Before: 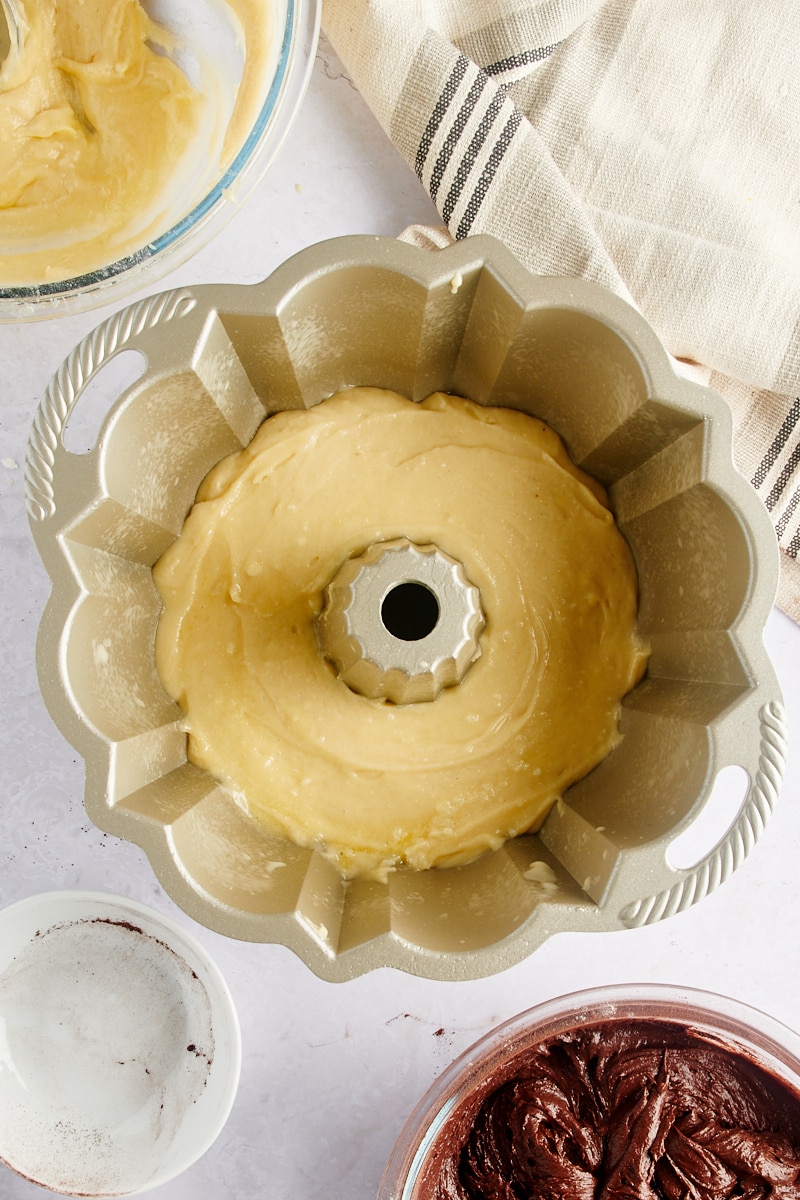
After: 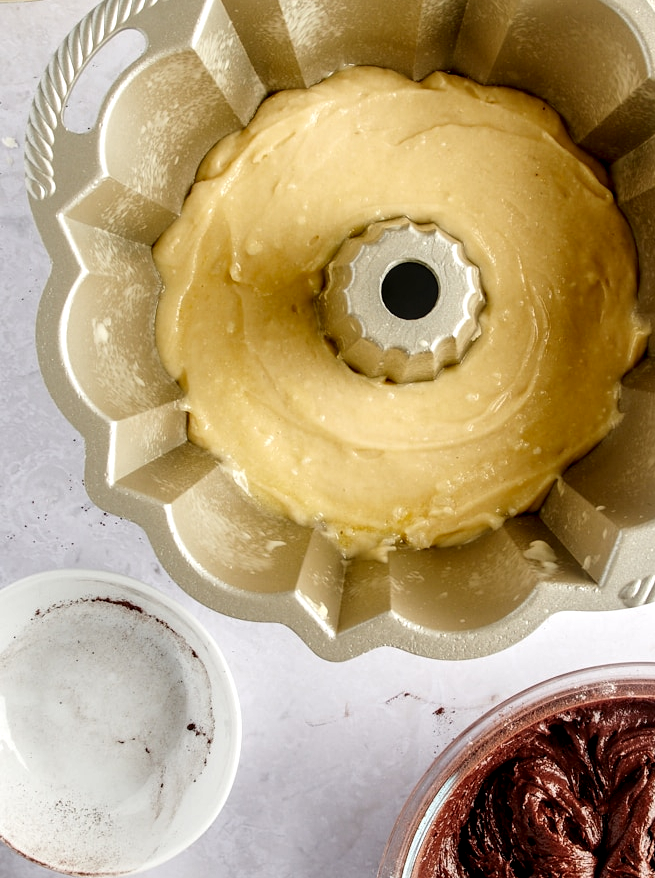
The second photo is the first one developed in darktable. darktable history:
crop: top 26.762%, right 18.054%
local contrast: detail 150%
